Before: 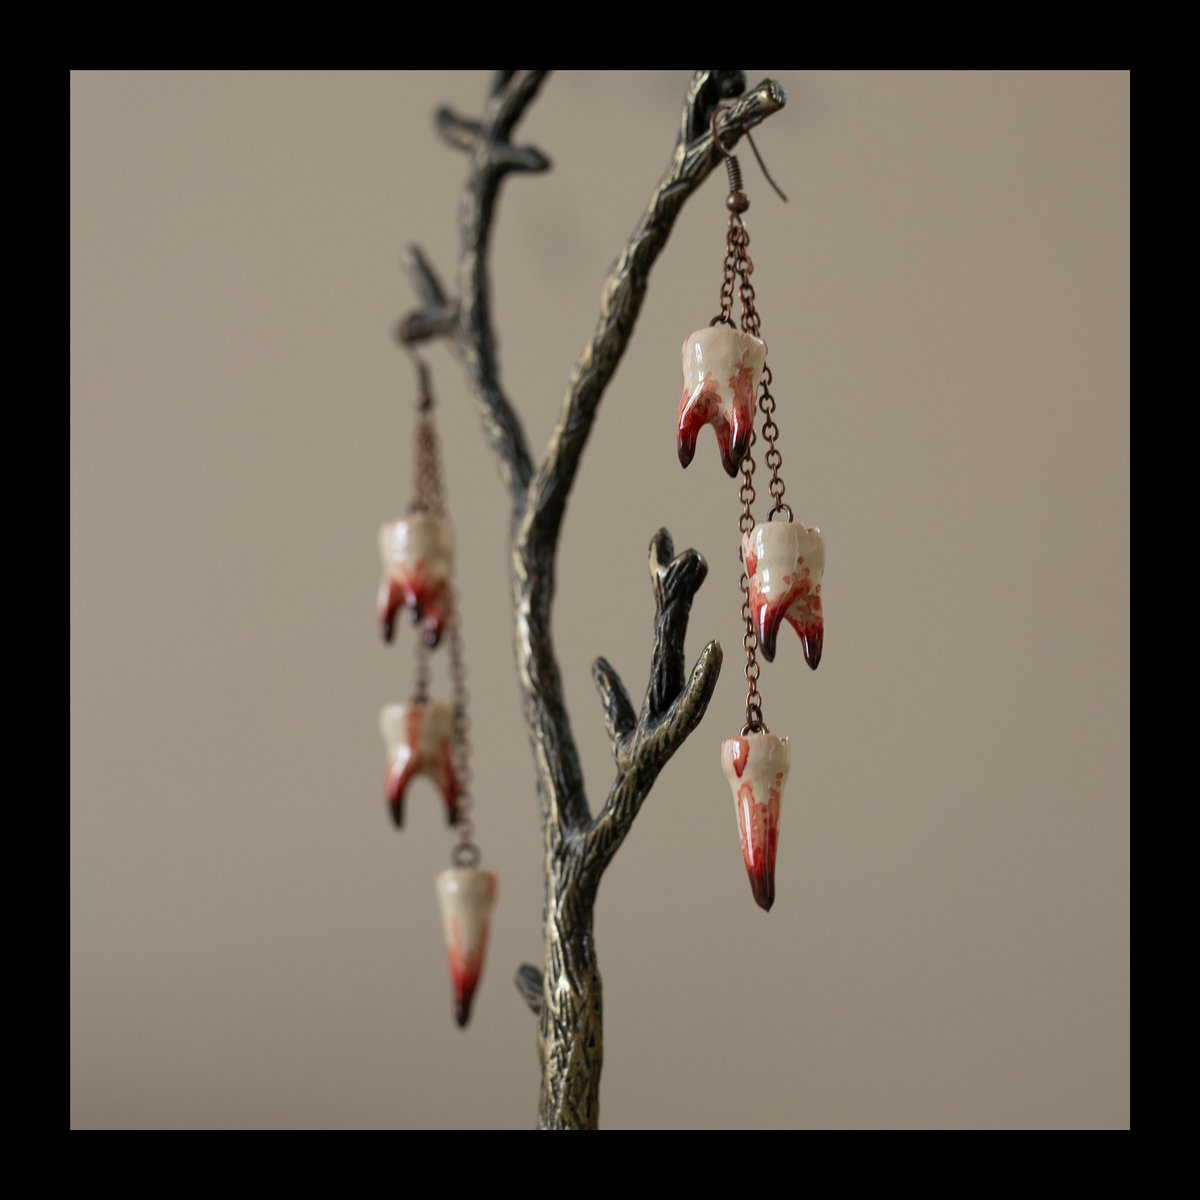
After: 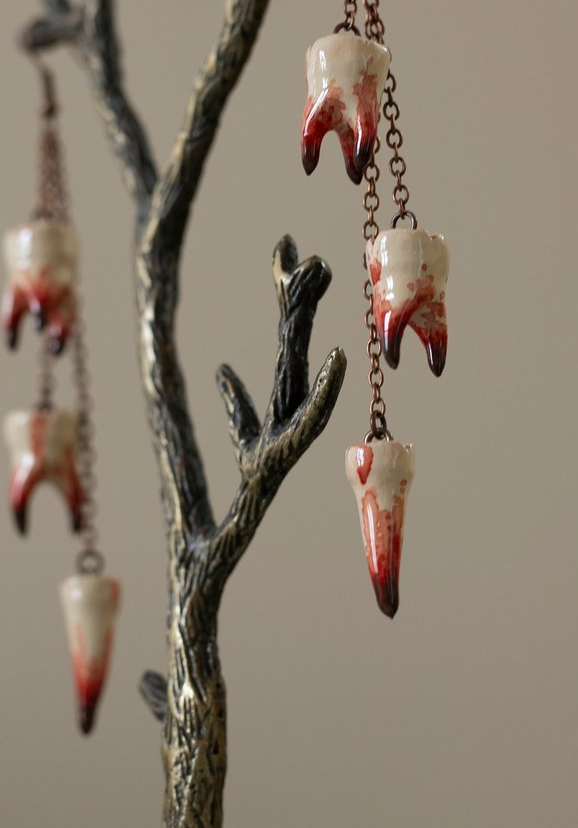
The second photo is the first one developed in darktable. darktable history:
crop: left 31.415%, top 24.423%, right 20.416%, bottom 6.532%
